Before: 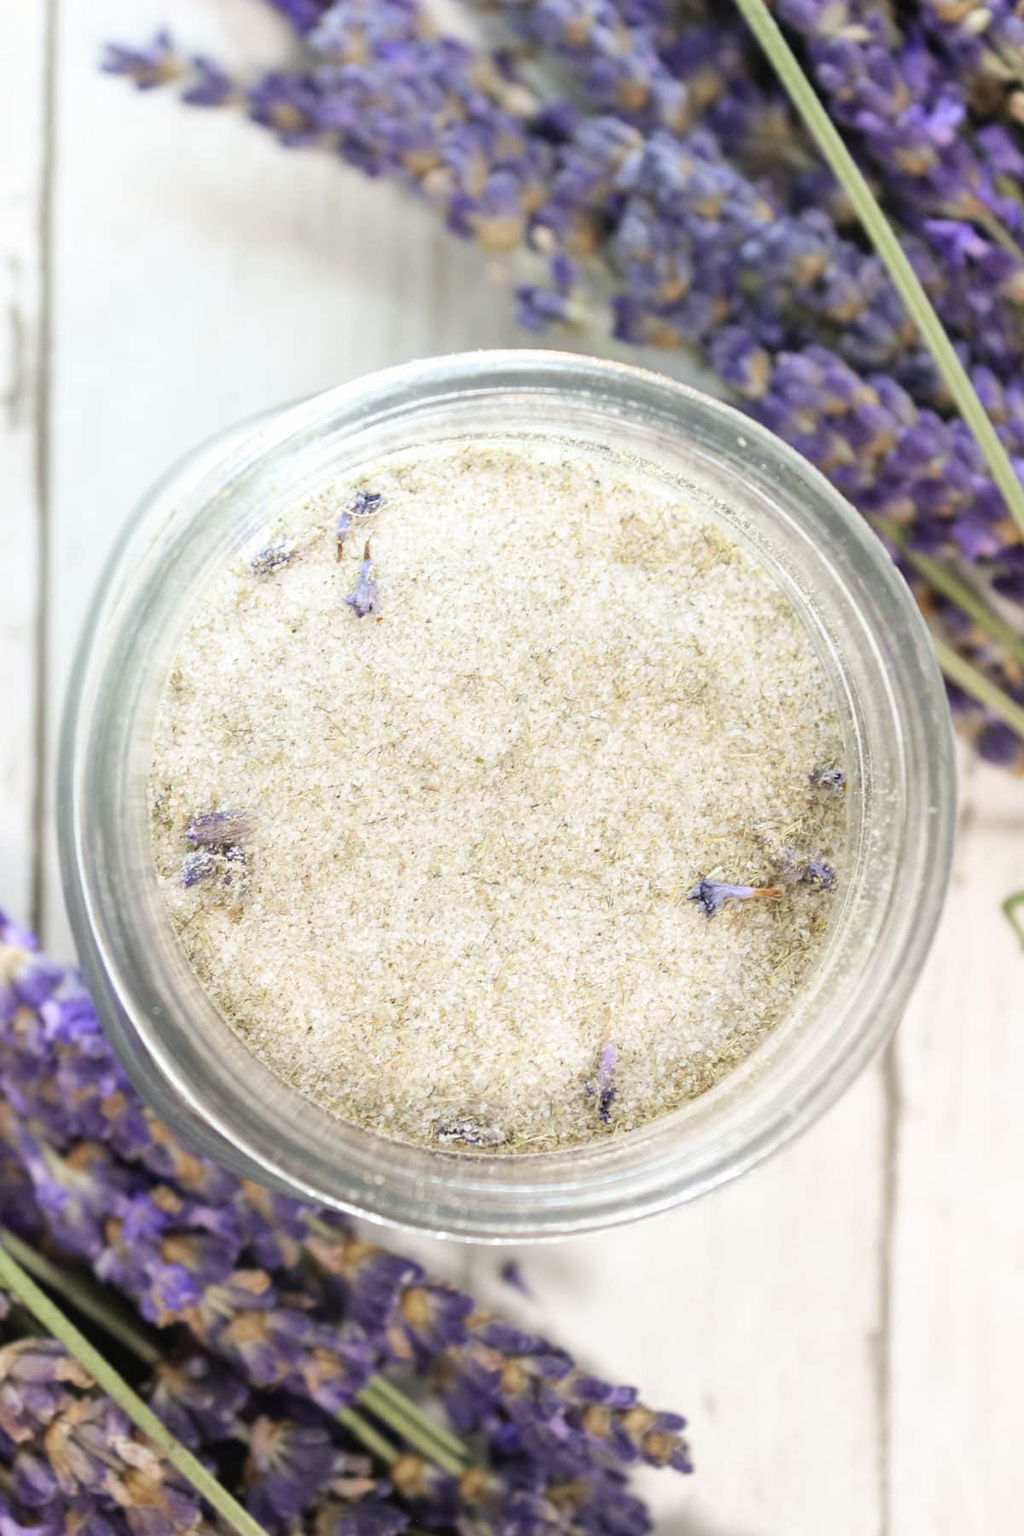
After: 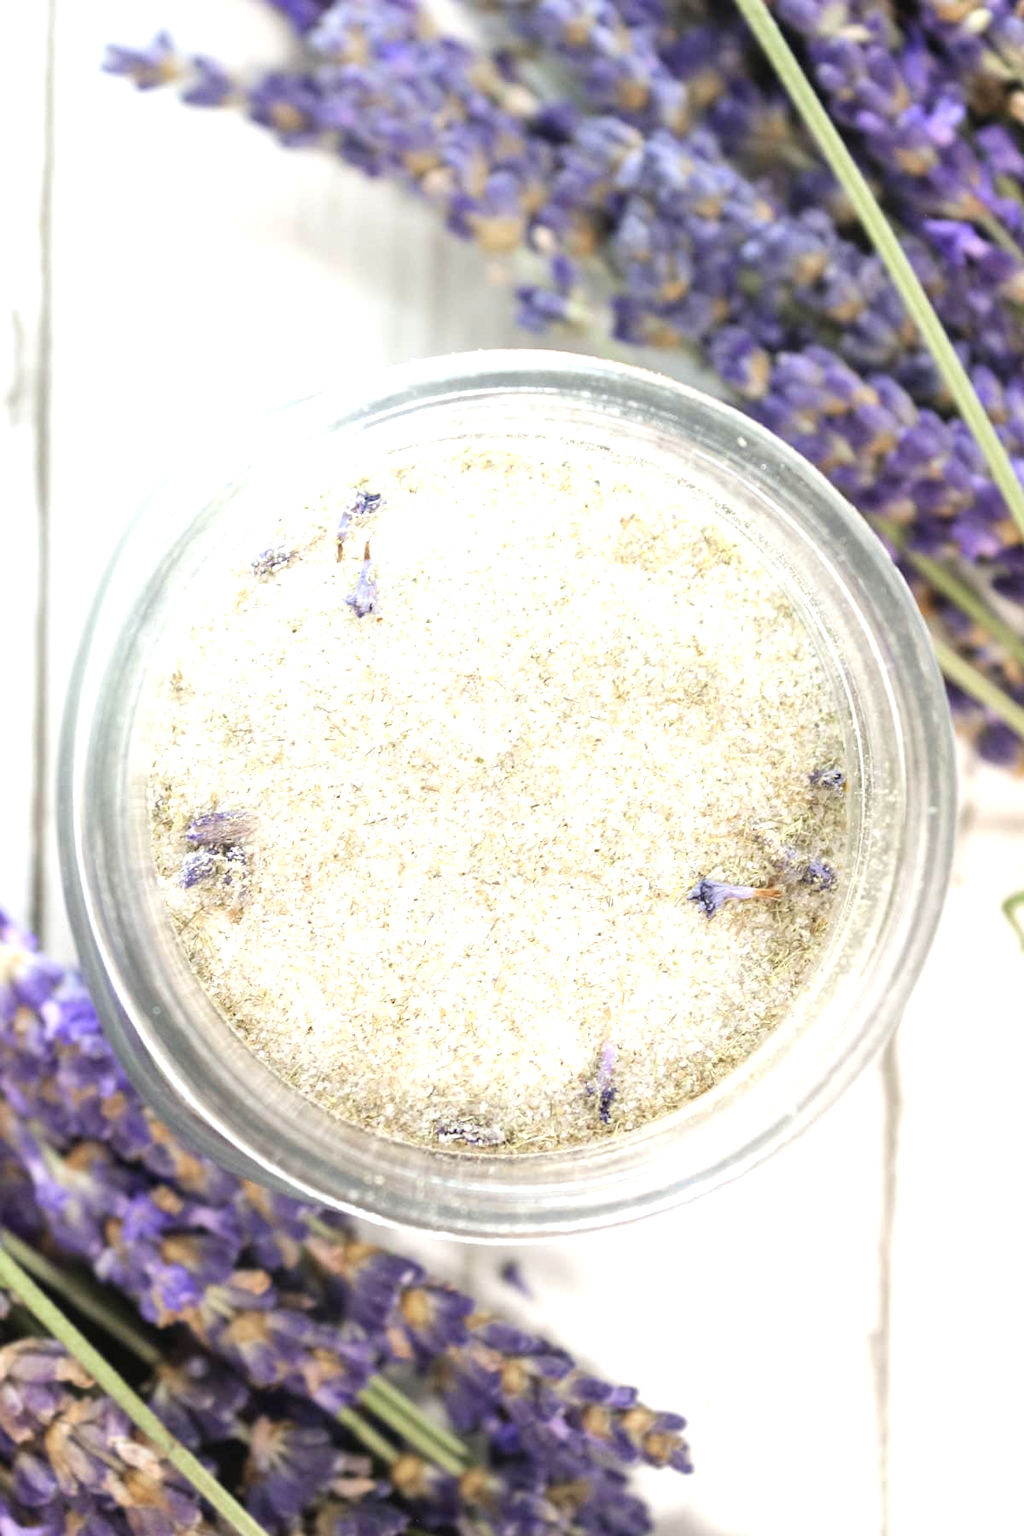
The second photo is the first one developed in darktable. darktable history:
exposure: exposure 0.485 EV, compensate highlight preservation false
